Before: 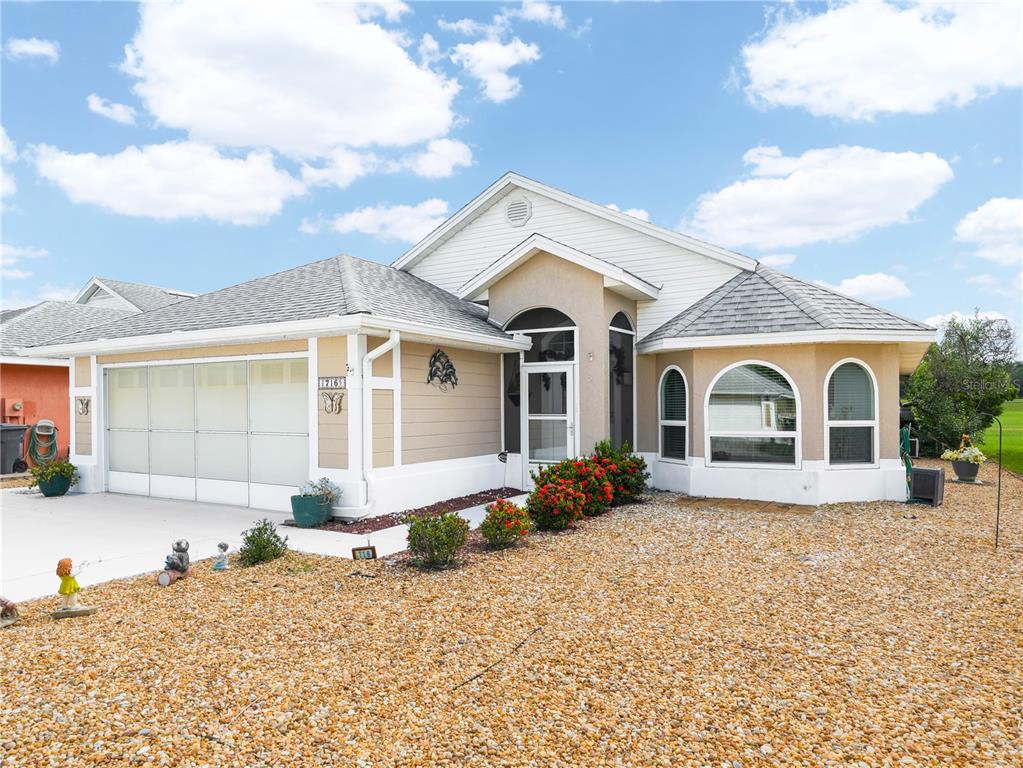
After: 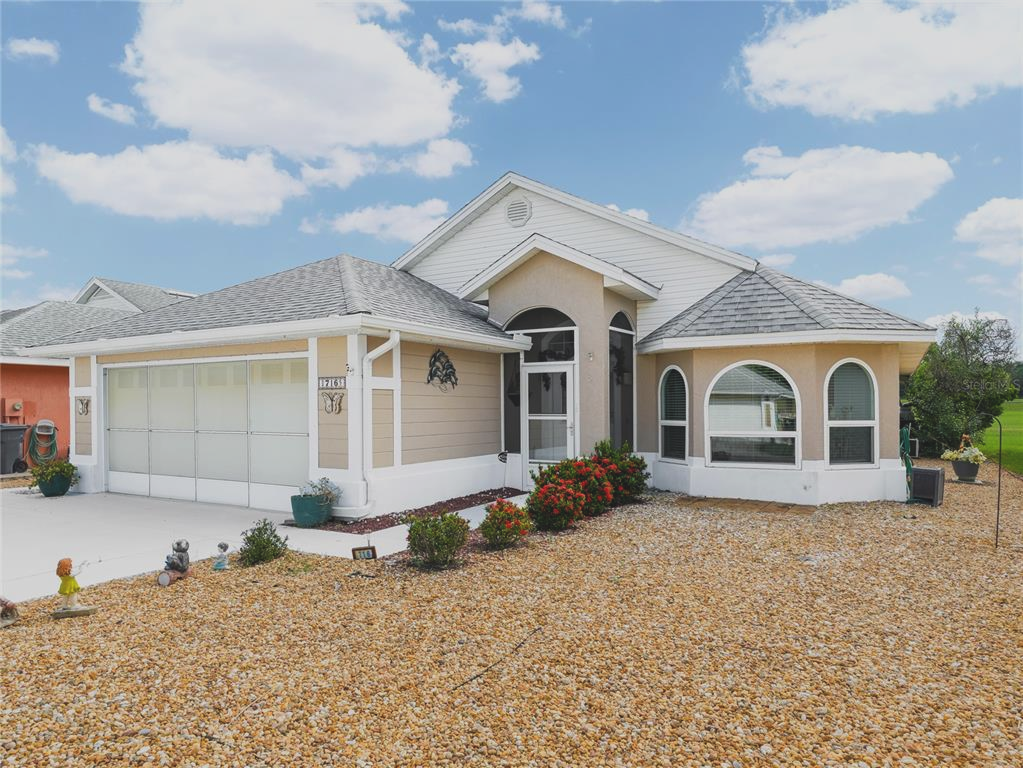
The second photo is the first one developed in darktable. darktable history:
exposure: black level correction -0.015, exposure -0.505 EV, compensate highlight preservation false
